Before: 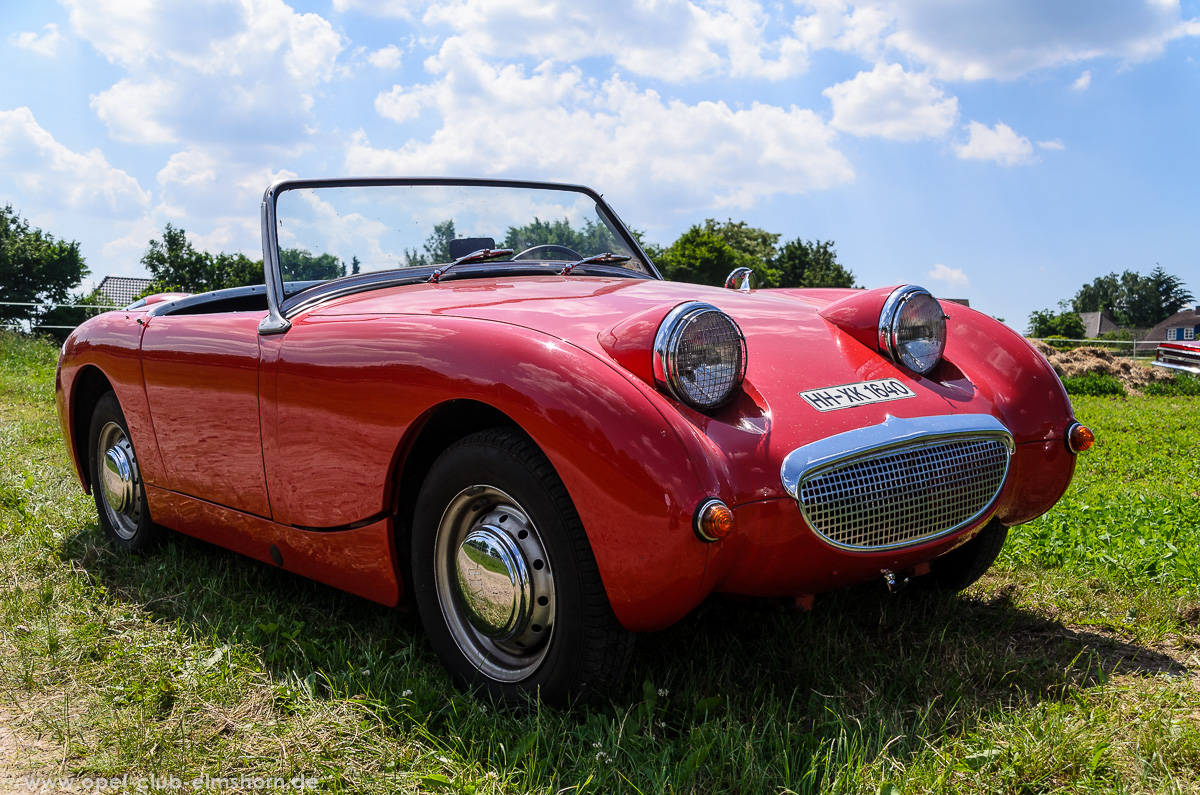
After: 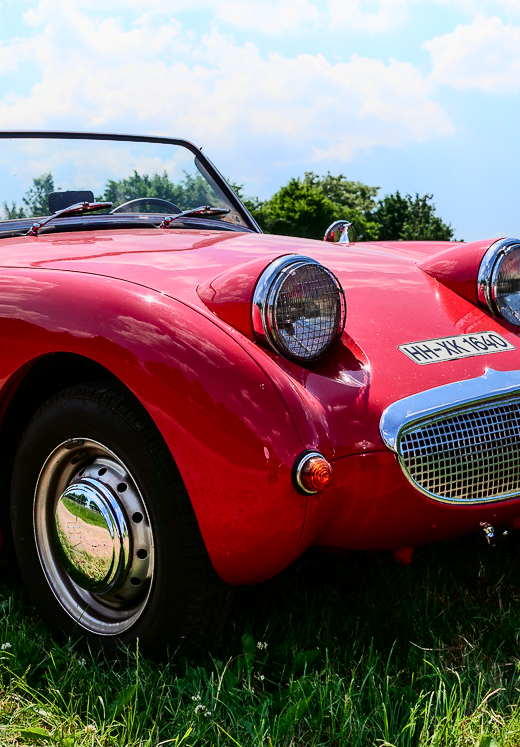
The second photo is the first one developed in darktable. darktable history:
shadows and highlights: highlights 70.7, soften with gaussian
crop: left 33.452%, top 6.025%, right 23.155%
tone curve: curves: ch0 [(0, 0) (0.068, 0.031) (0.175, 0.132) (0.337, 0.304) (0.498, 0.511) (0.748, 0.762) (0.993, 0.954)]; ch1 [(0, 0) (0.294, 0.184) (0.359, 0.34) (0.362, 0.35) (0.43, 0.41) (0.469, 0.453) (0.495, 0.489) (0.54, 0.563) (0.612, 0.641) (1, 1)]; ch2 [(0, 0) (0.431, 0.419) (0.495, 0.502) (0.524, 0.534) (0.557, 0.56) (0.634, 0.654) (0.728, 0.722) (1, 1)], color space Lab, independent channels, preserve colors none
